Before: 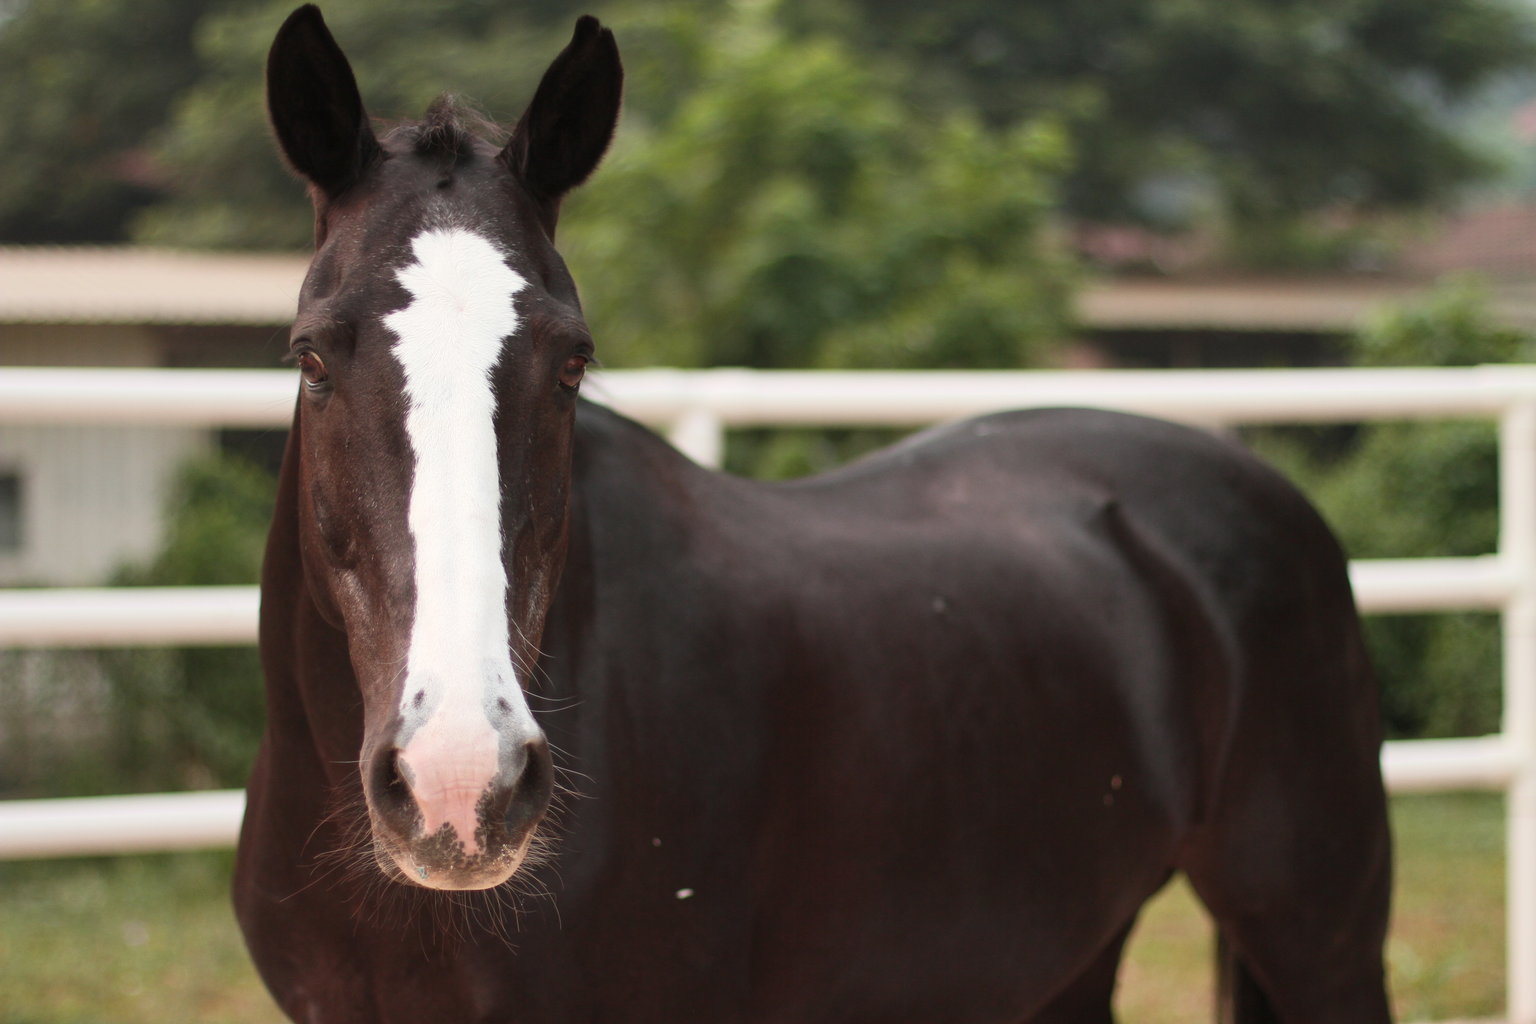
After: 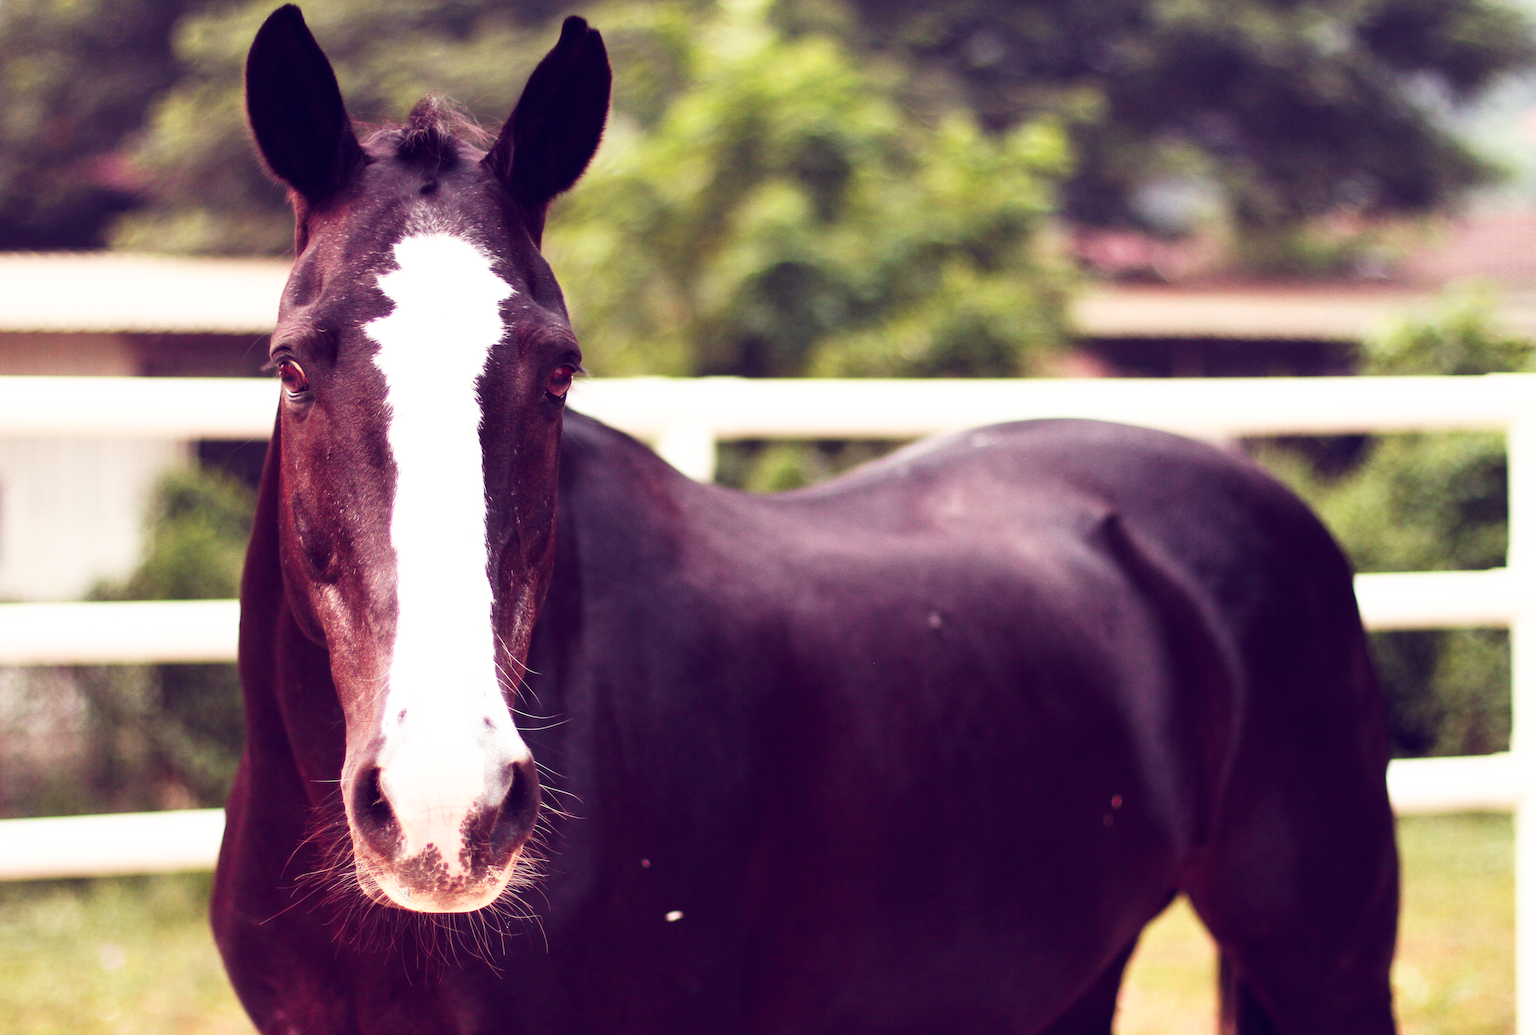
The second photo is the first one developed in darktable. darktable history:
color balance: lift [1.001, 0.997, 0.99, 1.01], gamma [1.007, 1, 0.975, 1.025], gain [1, 1.065, 1.052, 0.935], contrast 13.25%
base curve: curves: ch0 [(0, 0) (0.007, 0.004) (0.027, 0.03) (0.046, 0.07) (0.207, 0.54) (0.442, 0.872) (0.673, 0.972) (1, 1)], preserve colors none
crop and rotate: left 1.774%, right 0.633%, bottom 1.28%
